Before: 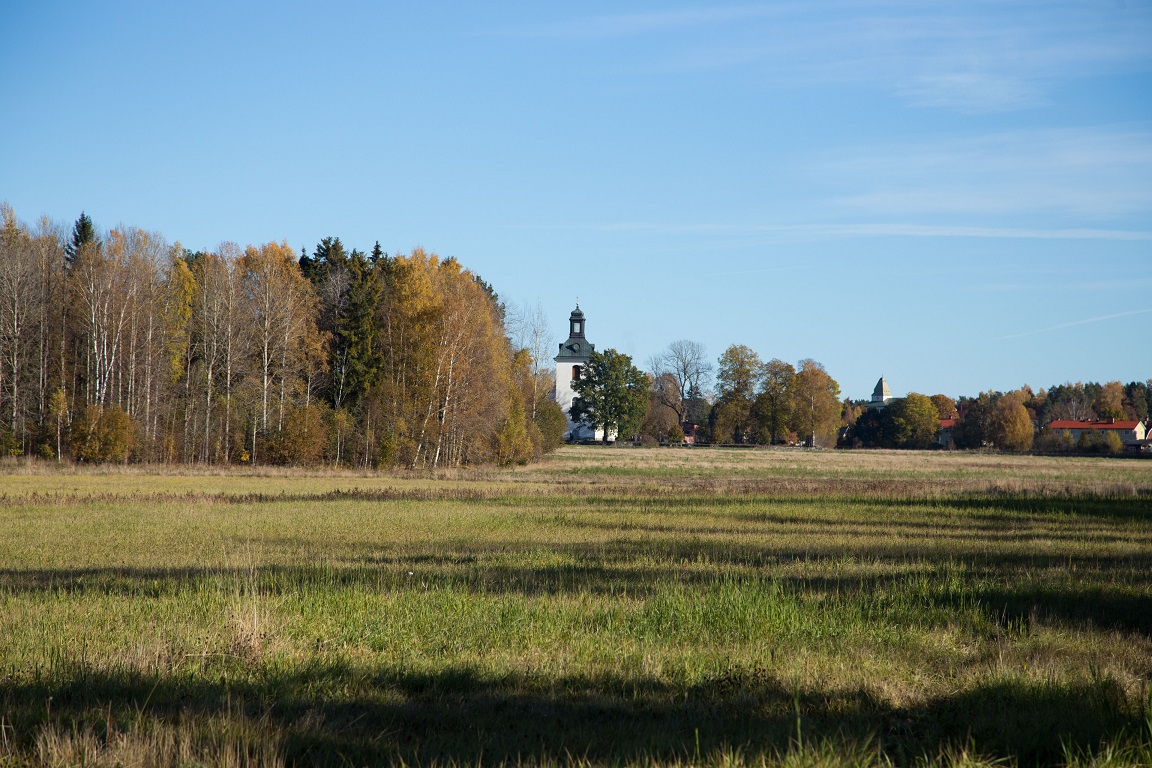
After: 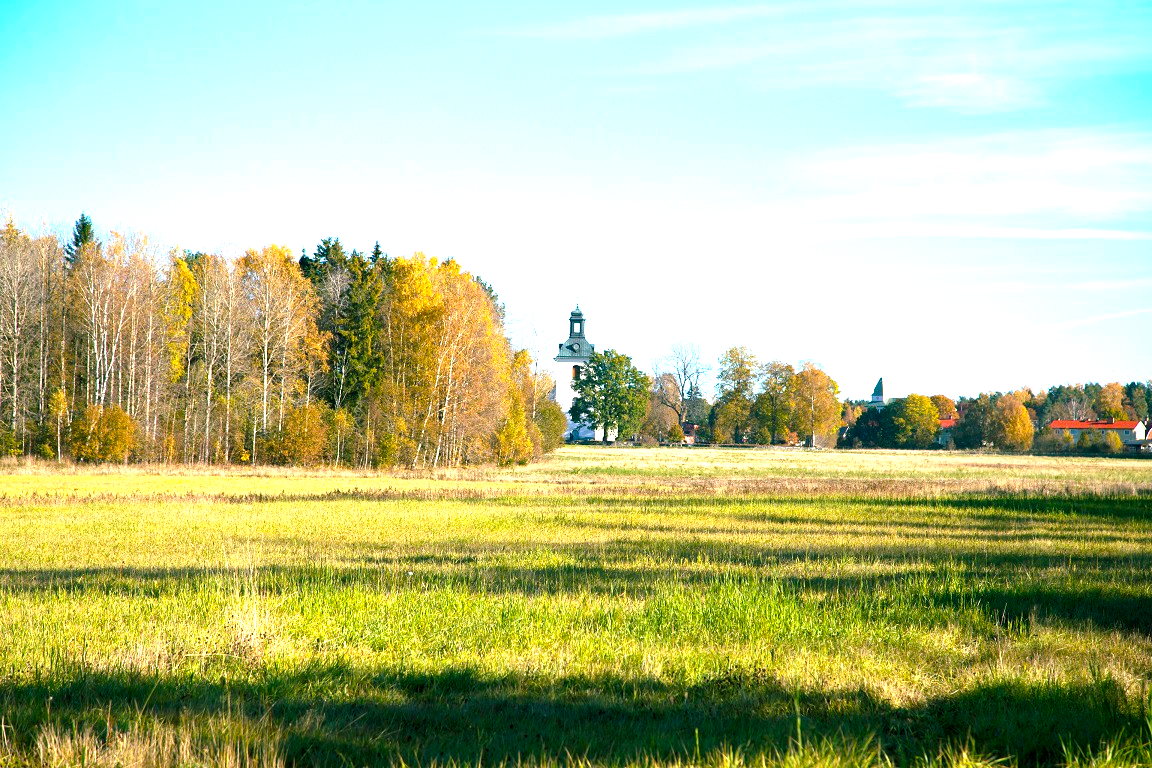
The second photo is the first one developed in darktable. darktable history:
color balance rgb: shadows lift › chroma 11.413%, shadows lift › hue 134.36°, perceptual saturation grading › global saturation 28.799%, perceptual saturation grading › mid-tones 11.879%, perceptual saturation grading › shadows 10.082%
exposure: black level correction 0.001, exposure 1.799 EV, compensate highlight preservation false
